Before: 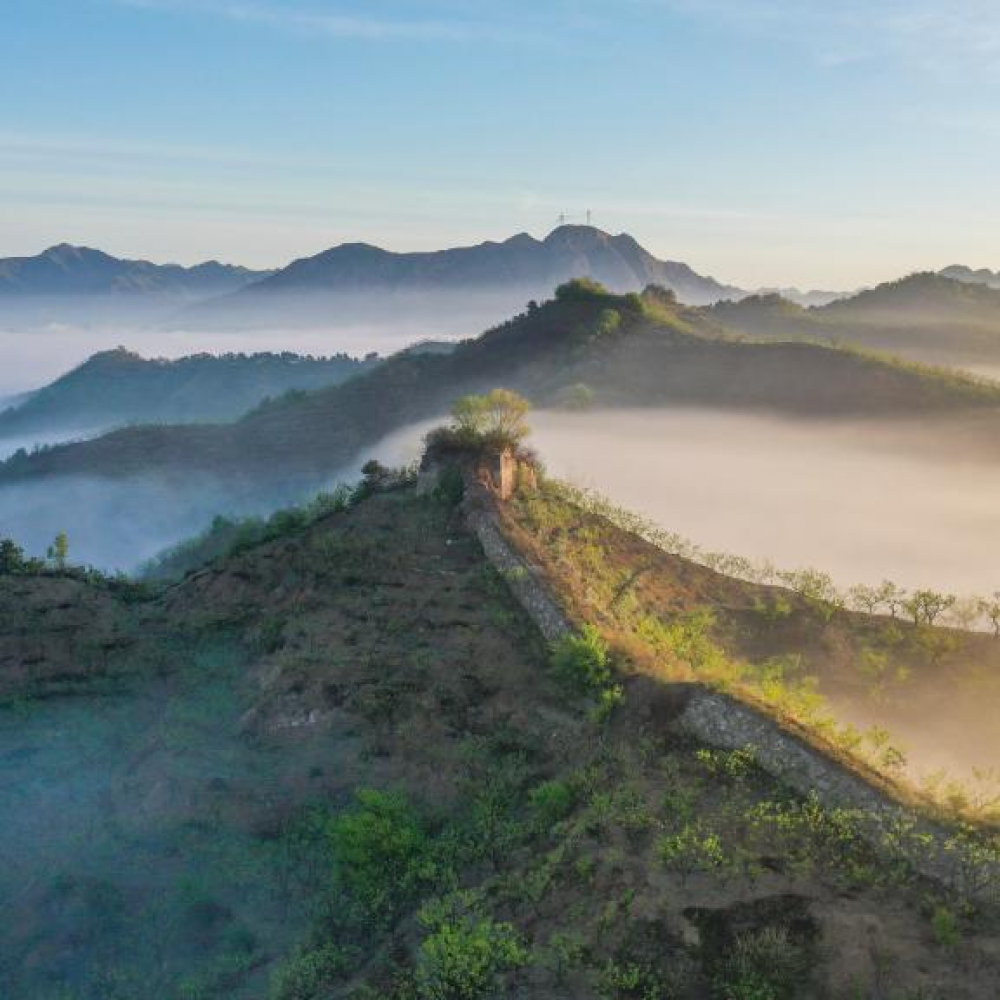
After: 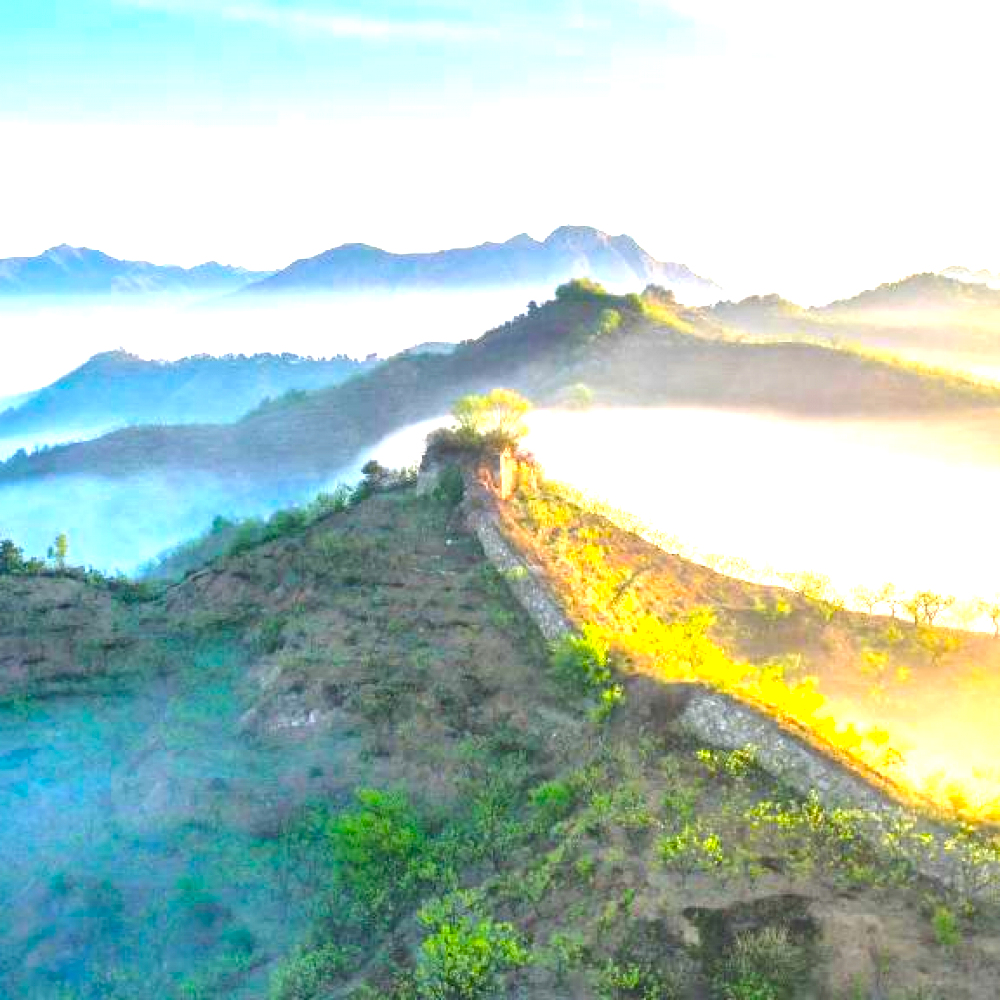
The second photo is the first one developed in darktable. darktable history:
exposure: black level correction 0, exposure 1.9 EV, compensate highlight preservation false
color balance rgb: linear chroma grading › global chroma 10%, perceptual saturation grading › global saturation 30%, global vibrance 10%
